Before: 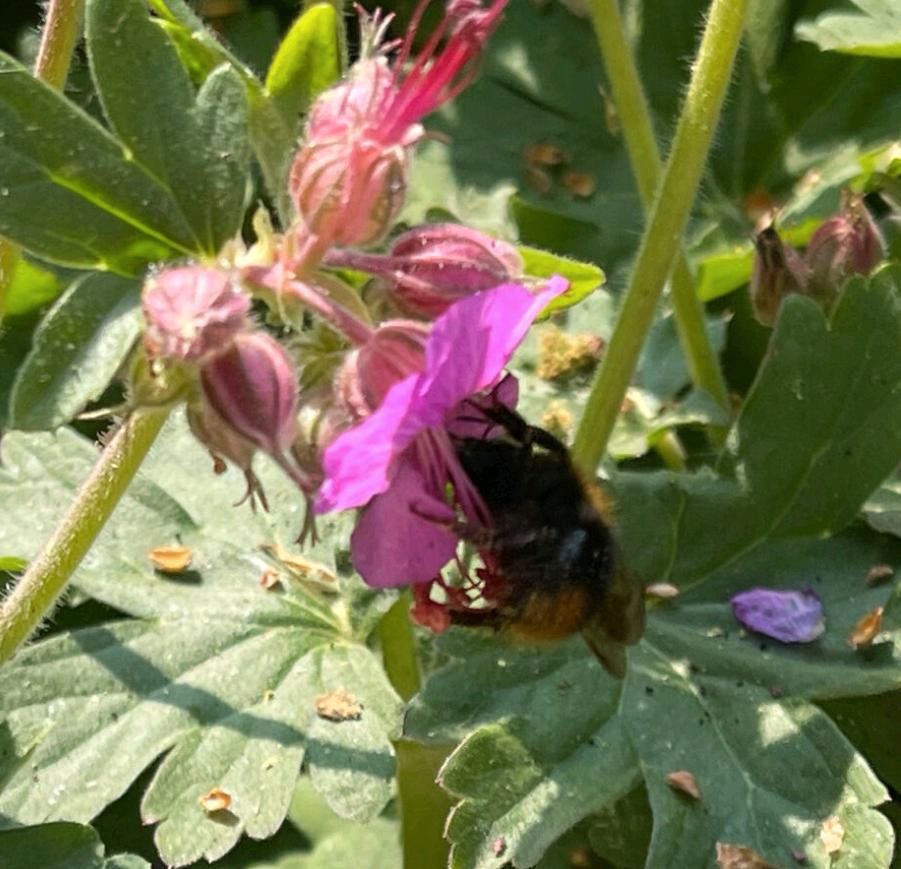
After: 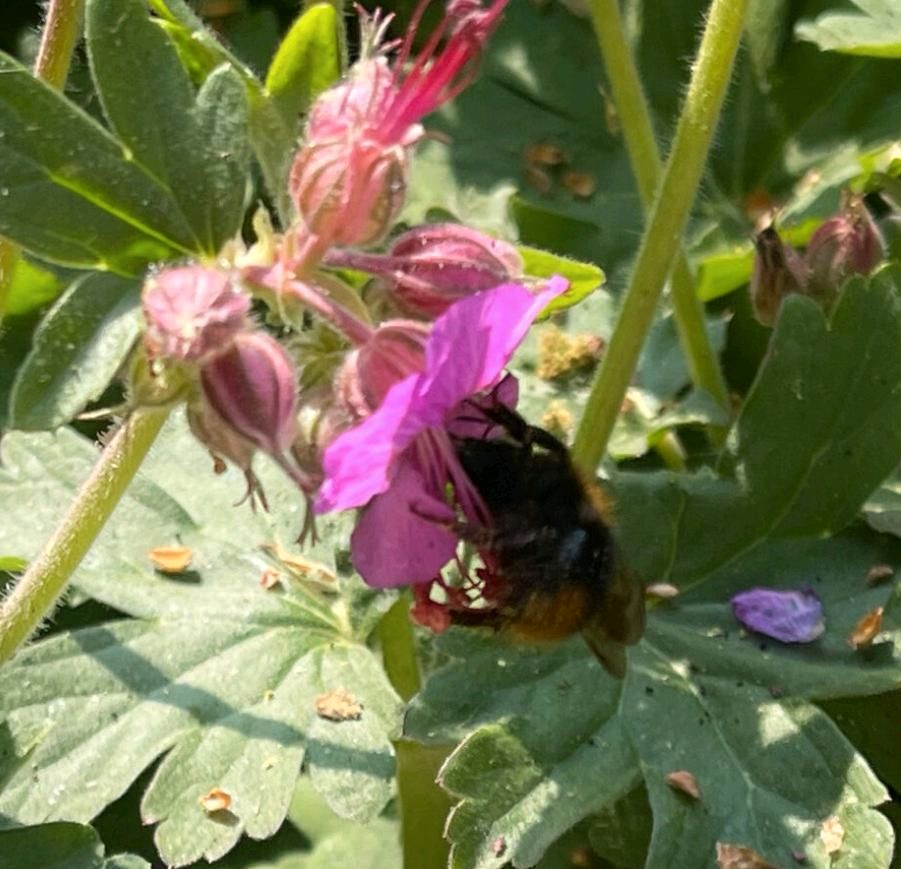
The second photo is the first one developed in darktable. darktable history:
shadows and highlights: shadows -40.88, highlights 63.83, soften with gaussian
